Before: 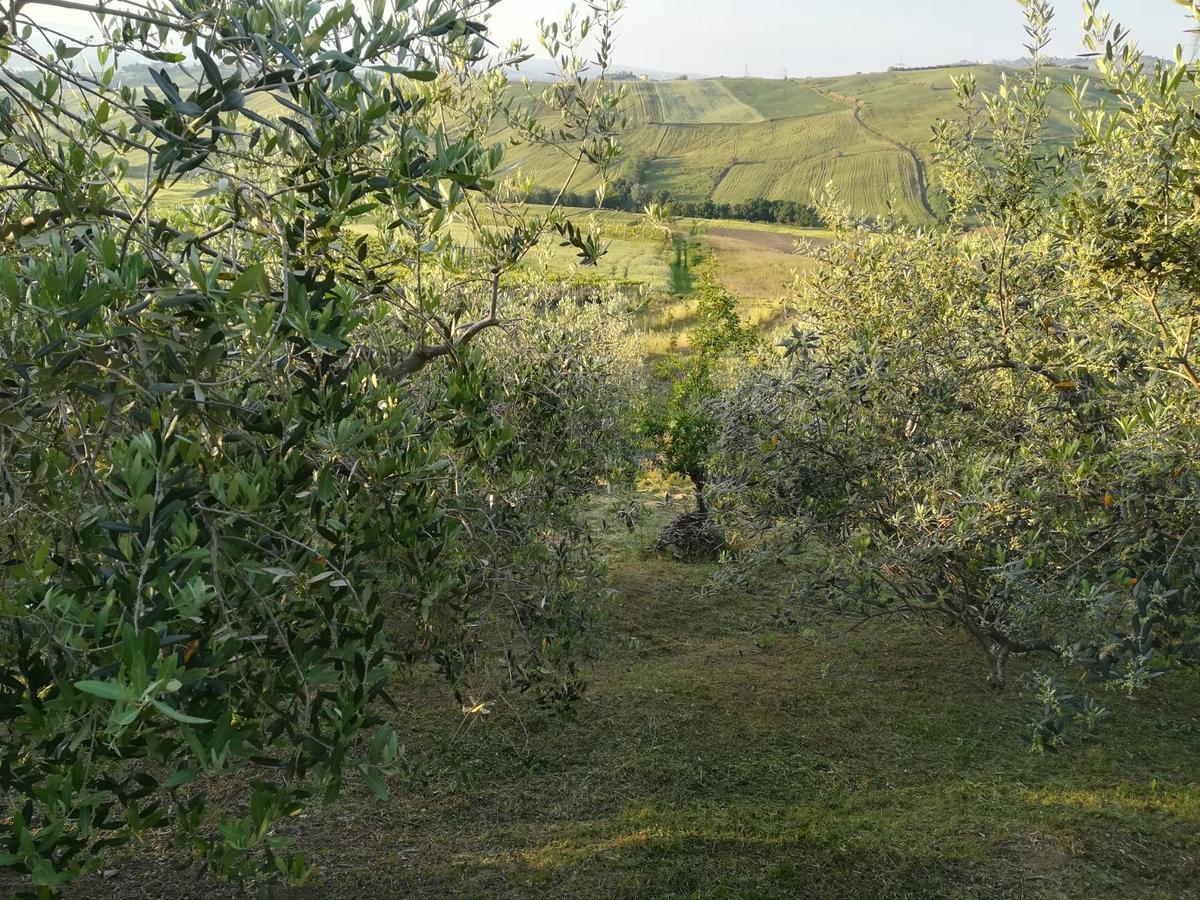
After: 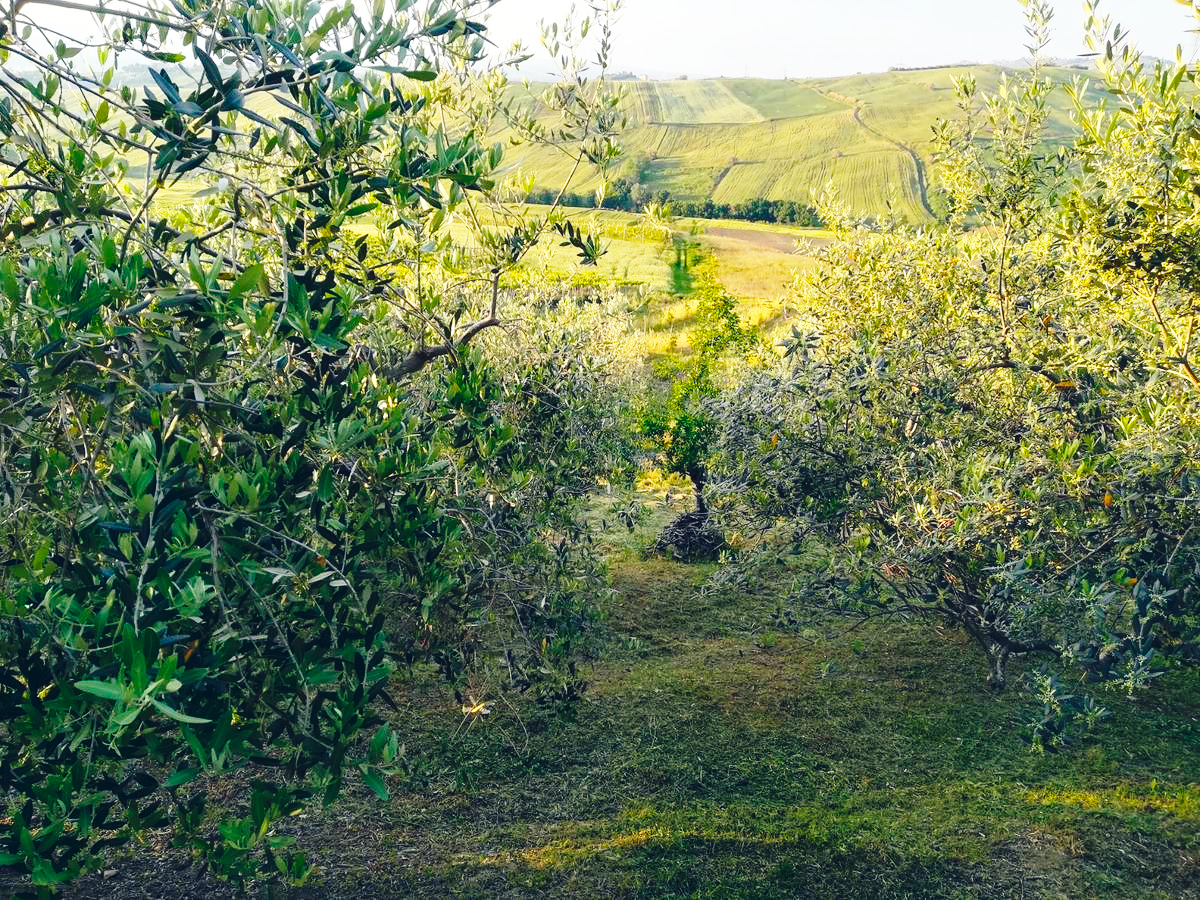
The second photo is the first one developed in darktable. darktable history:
base curve: curves: ch0 [(0, 0) (0.04, 0.03) (0.133, 0.232) (0.448, 0.748) (0.843, 0.968) (1, 1)], preserve colors none
color balance rgb: shadows lift › chroma 2.034%, shadows lift › hue 219.55°, power › luminance 0.875%, power › chroma 0.423%, power › hue 33.56°, global offset › luminance 0.389%, global offset › chroma 0.205%, global offset › hue 255.16°, perceptual saturation grading › global saturation 25.87%, global vibrance 10.953%
